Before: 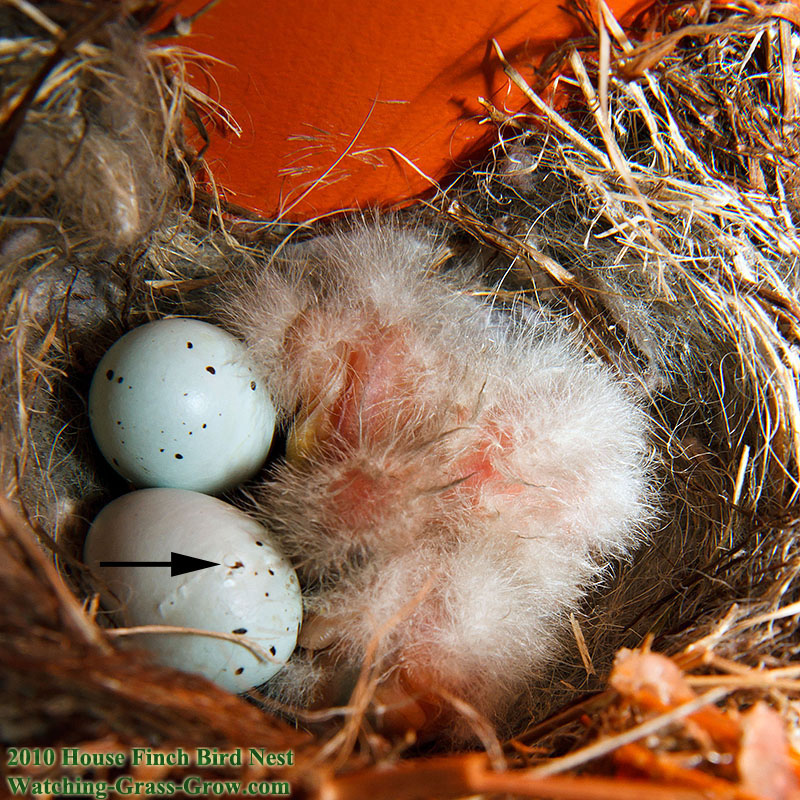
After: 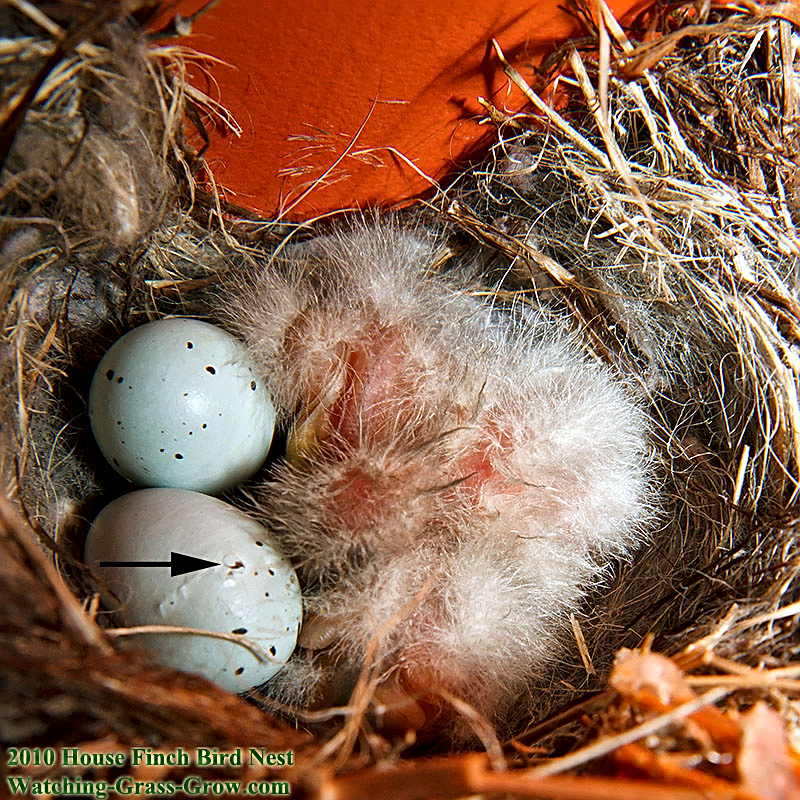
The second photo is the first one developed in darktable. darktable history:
white balance: emerald 1
local contrast: mode bilateral grid, contrast 20, coarseness 20, detail 150%, midtone range 0.2
sharpen: on, module defaults
